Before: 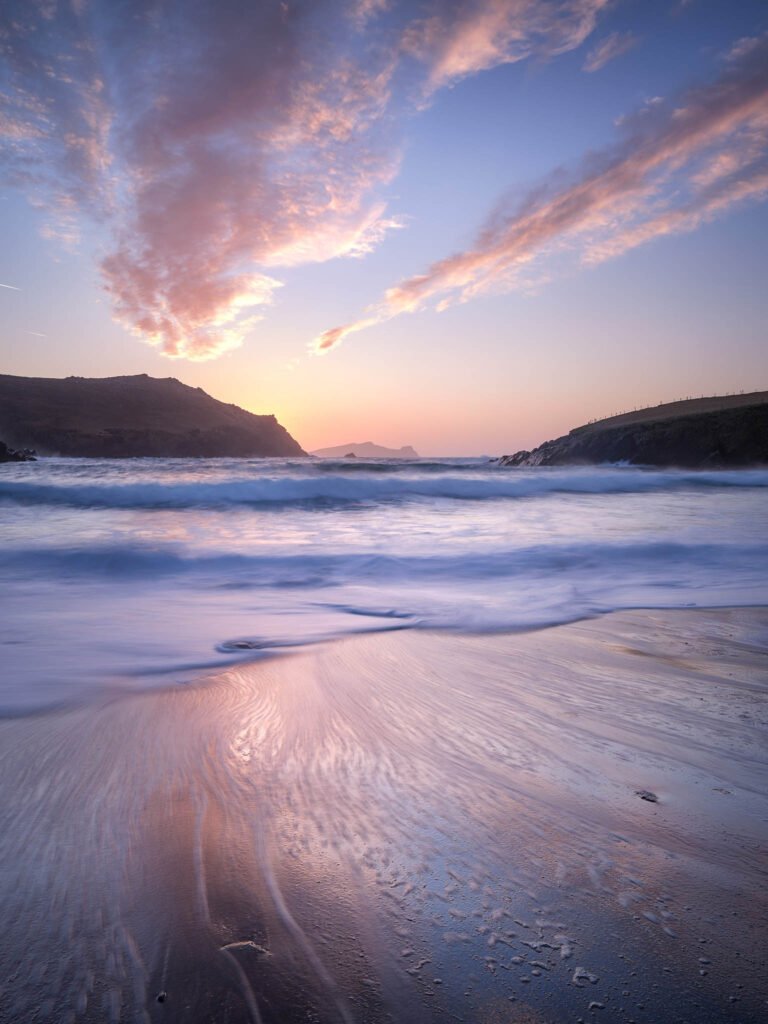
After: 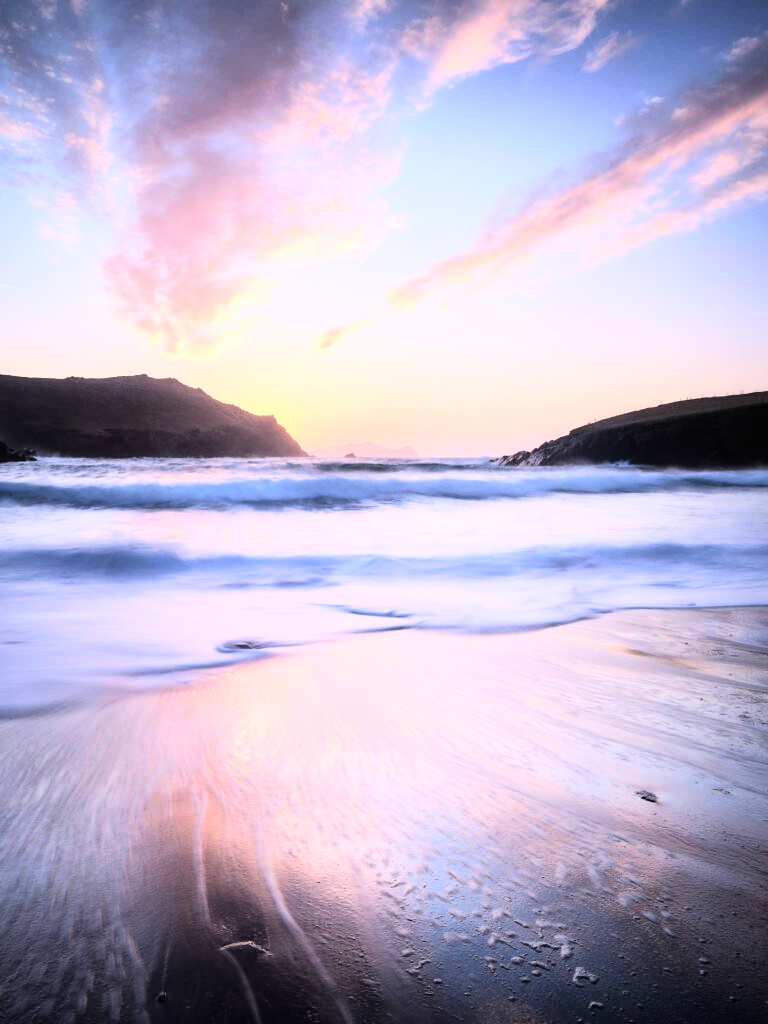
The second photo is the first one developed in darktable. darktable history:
rgb curve: curves: ch0 [(0, 0) (0.21, 0.15) (0.24, 0.21) (0.5, 0.75) (0.75, 0.96) (0.89, 0.99) (1, 1)]; ch1 [(0, 0.02) (0.21, 0.13) (0.25, 0.2) (0.5, 0.67) (0.75, 0.9) (0.89, 0.97) (1, 1)]; ch2 [(0, 0.02) (0.21, 0.13) (0.25, 0.2) (0.5, 0.67) (0.75, 0.9) (0.89, 0.97) (1, 1)], compensate middle gray true
contrast equalizer: octaves 7, y [[0.502, 0.505, 0.512, 0.529, 0.564, 0.588], [0.5 ×6], [0.502, 0.505, 0.512, 0.529, 0.564, 0.588], [0, 0.001, 0.001, 0.004, 0.008, 0.011], [0, 0.001, 0.001, 0.004, 0.008, 0.011]], mix -1
